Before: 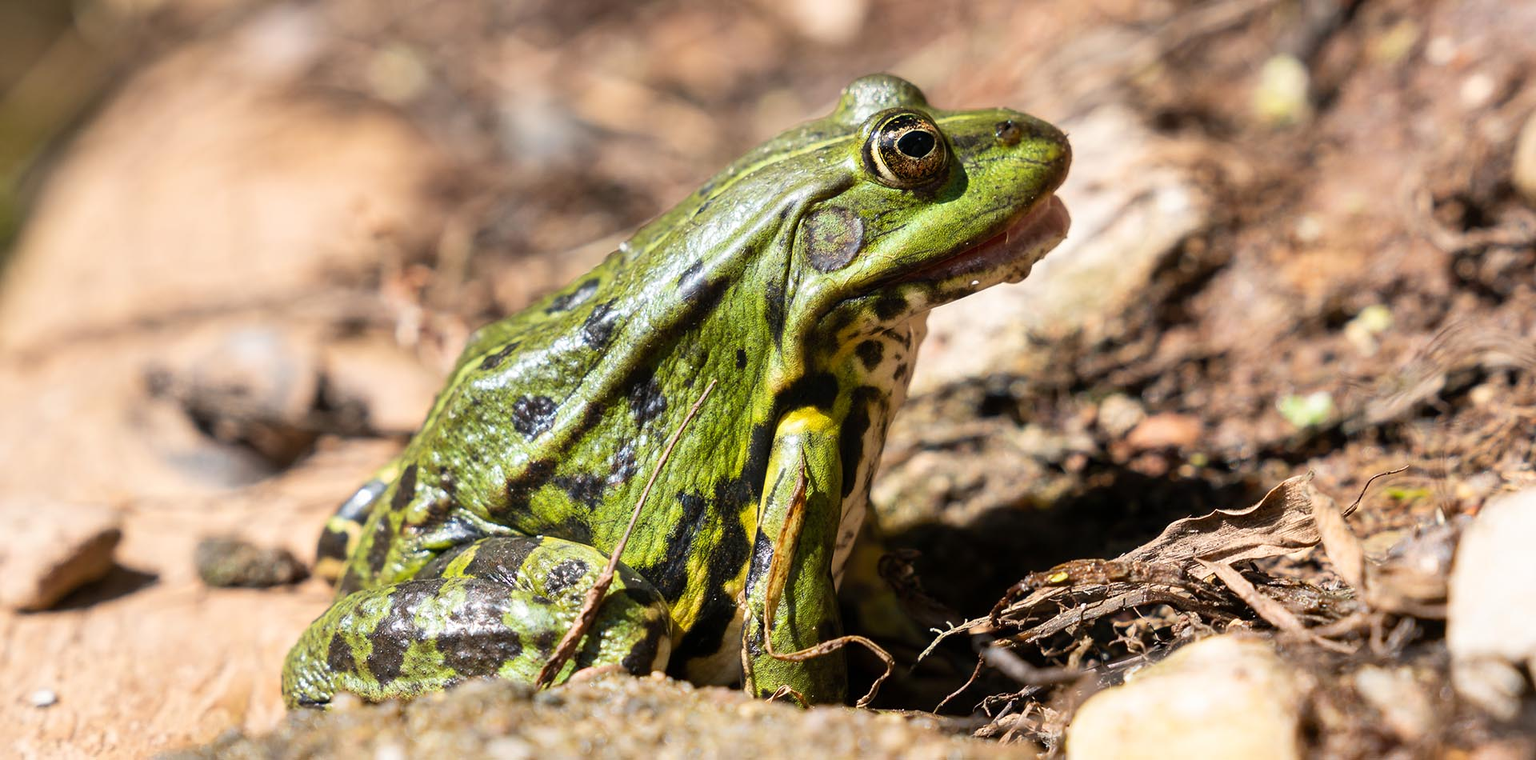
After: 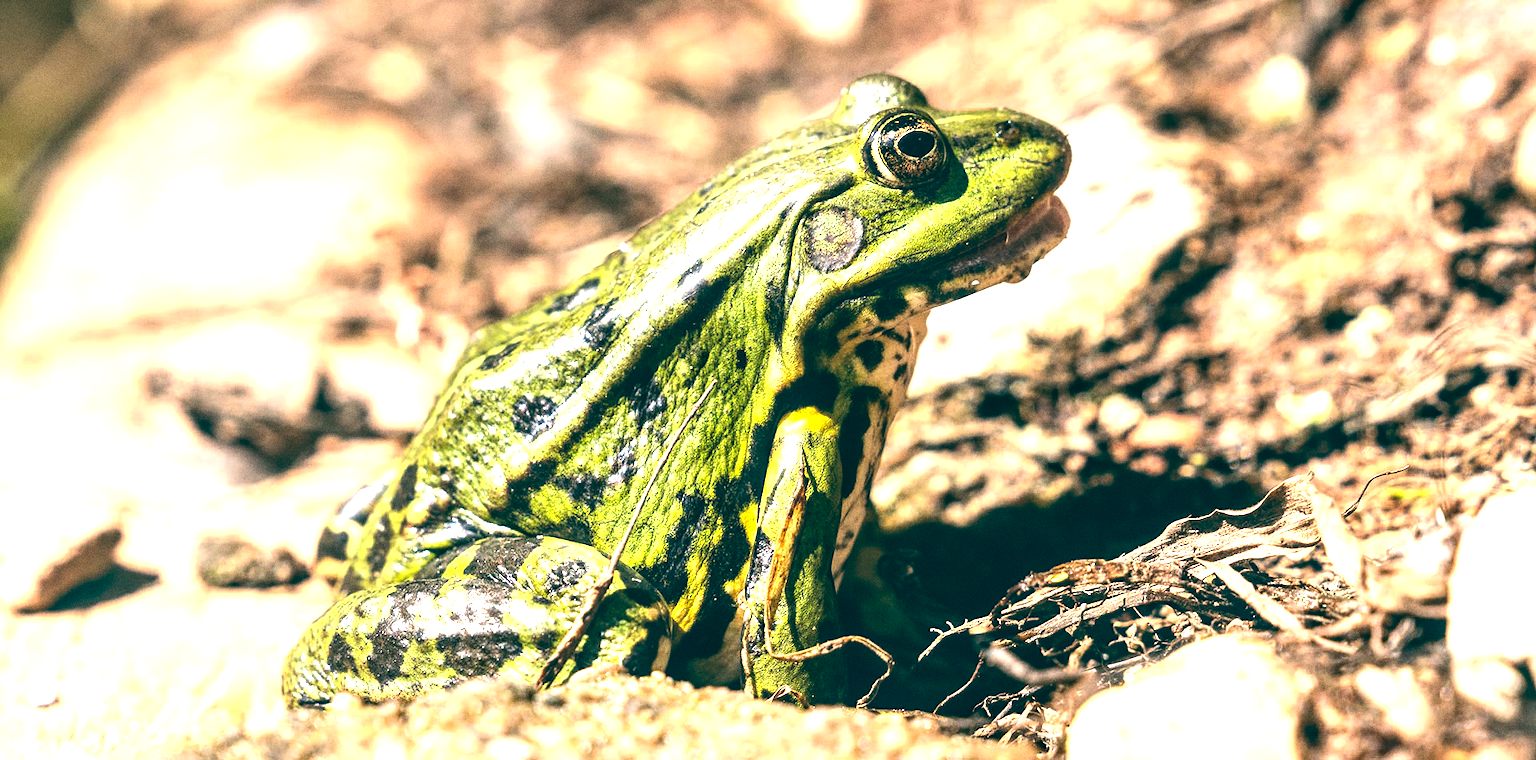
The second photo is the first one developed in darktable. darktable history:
local contrast: on, module defaults
color balance: lift [1.005, 0.99, 1.007, 1.01], gamma [1, 0.979, 1.011, 1.021], gain [0.923, 1.098, 1.025, 0.902], input saturation 90.45%, contrast 7.73%, output saturation 105.91%
exposure: black level correction 0.001, exposure 0.5 EV, compensate exposure bias true, compensate highlight preservation false
grain: coarseness 8.68 ISO, strength 31.94%
tone equalizer: -8 EV -0.75 EV, -7 EV -0.7 EV, -6 EV -0.6 EV, -5 EV -0.4 EV, -3 EV 0.4 EV, -2 EV 0.6 EV, -1 EV 0.7 EV, +0 EV 0.75 EV, edges refinement/feathering 500, mask exposure compensation -1.57 EV, preserve details no
